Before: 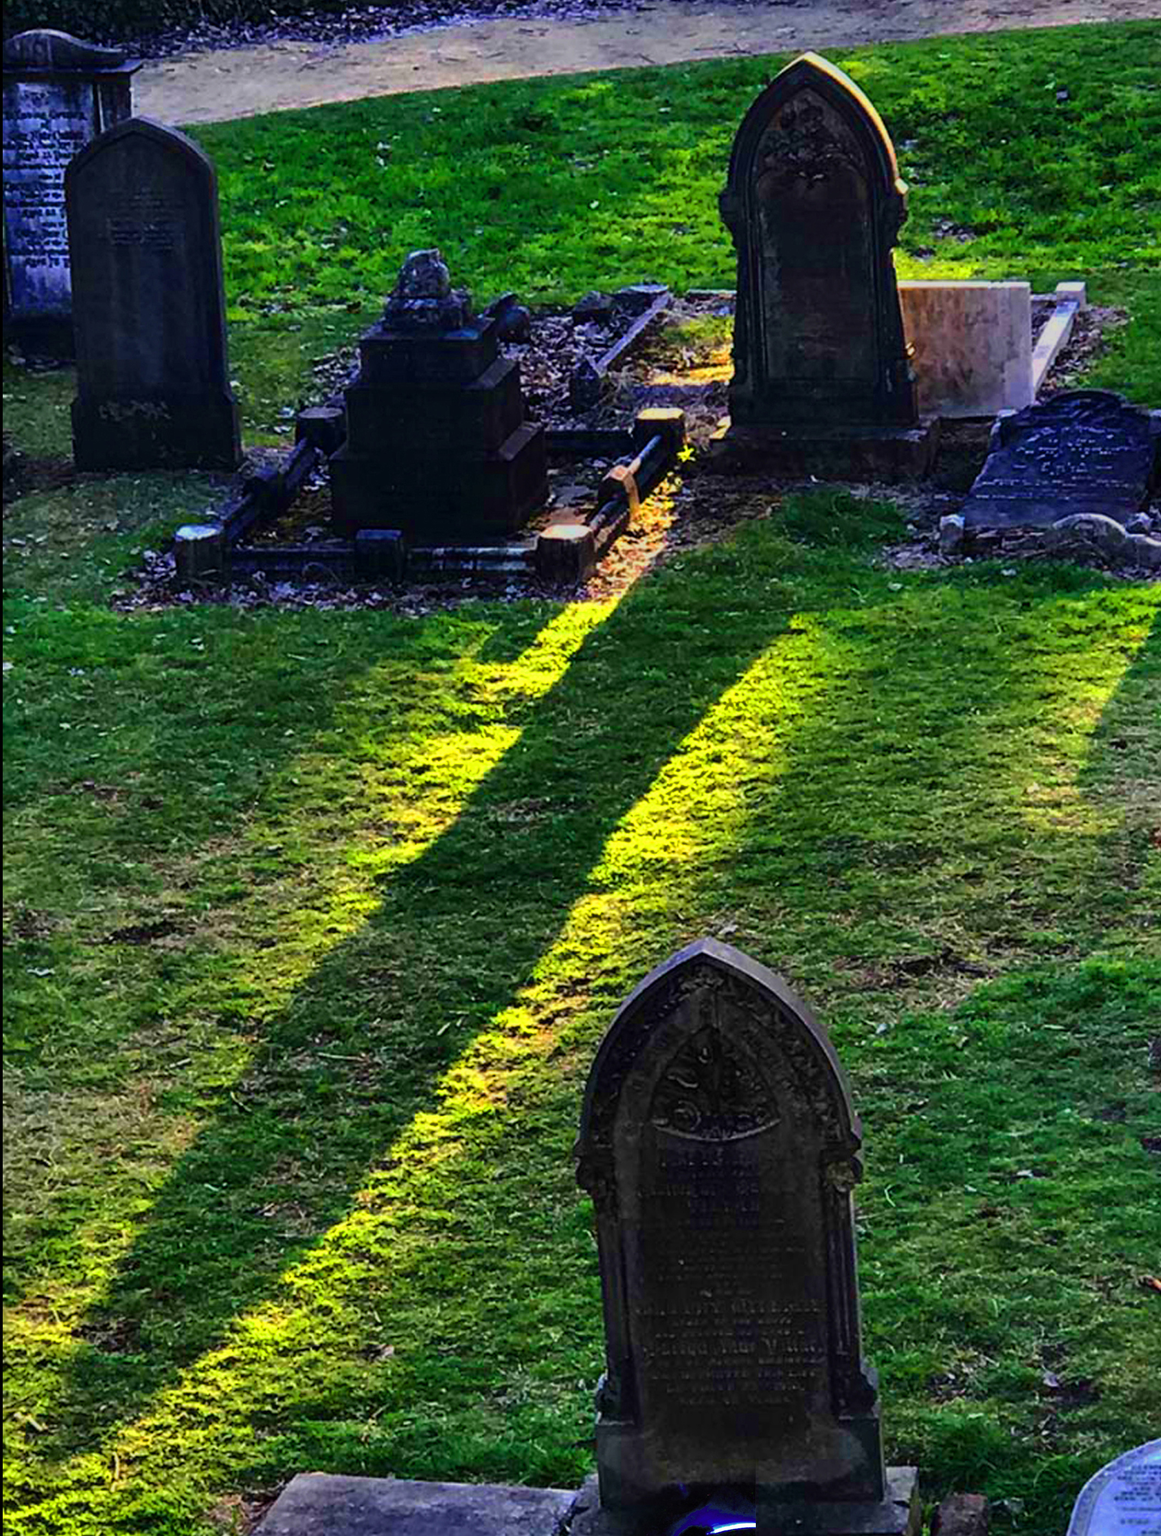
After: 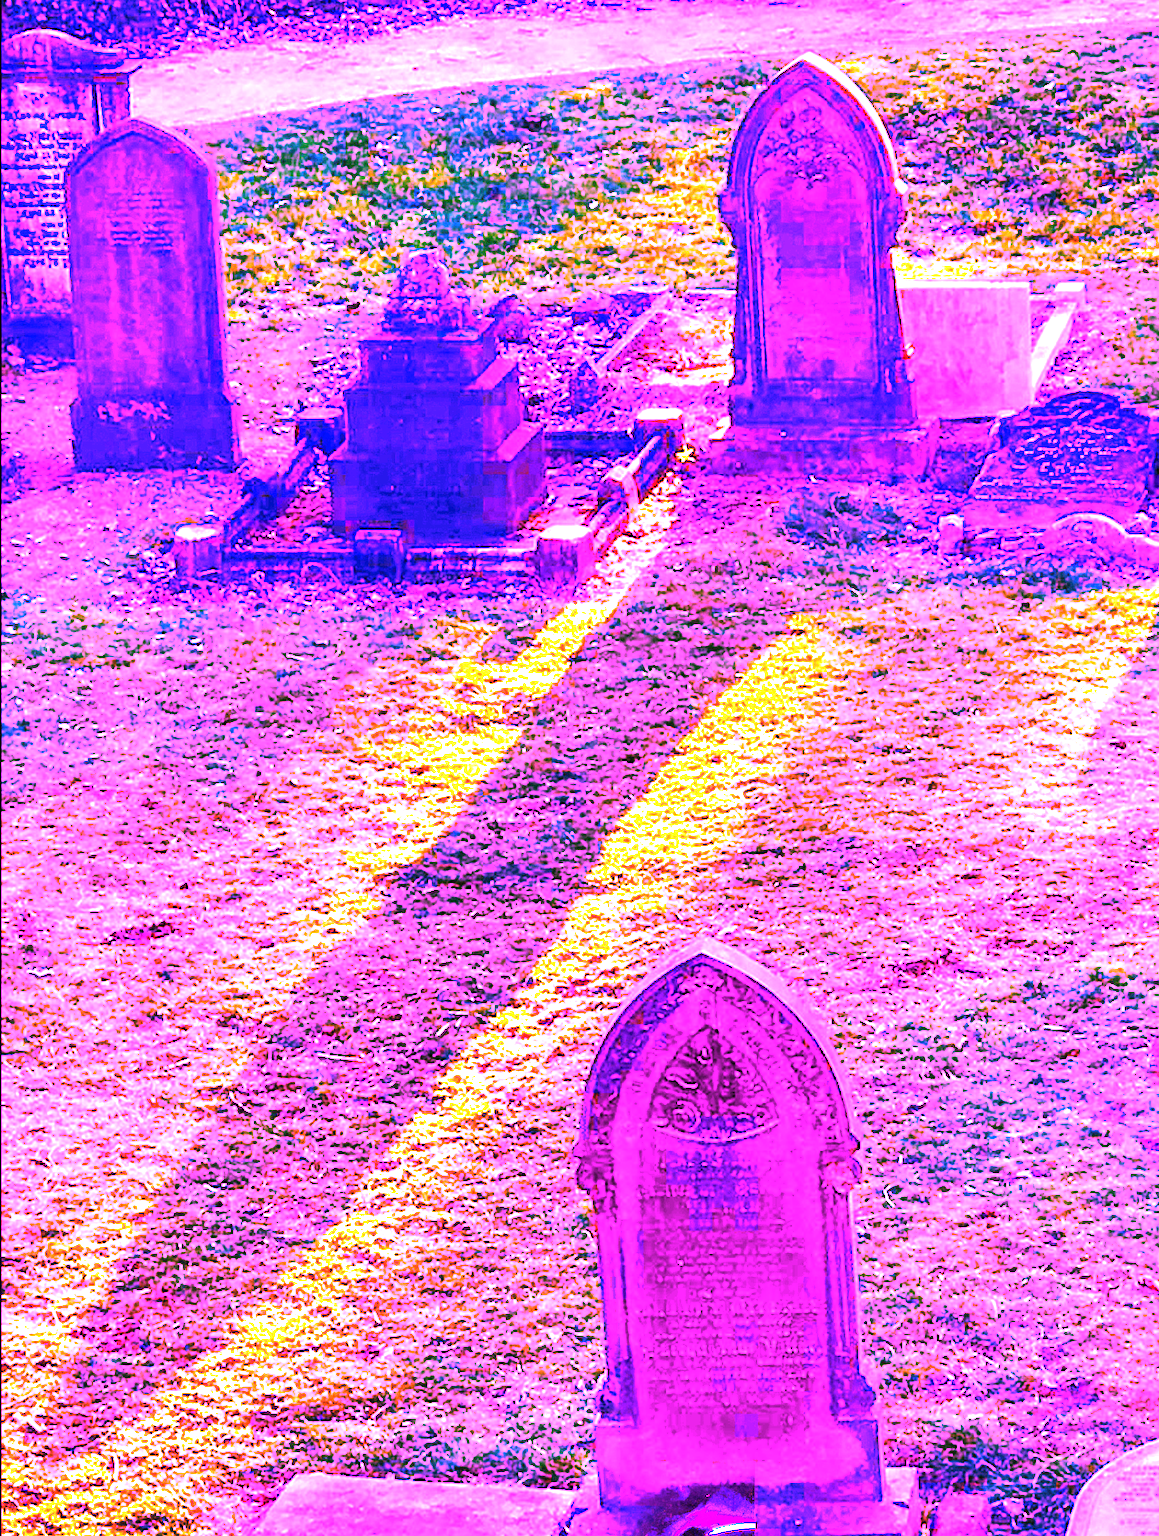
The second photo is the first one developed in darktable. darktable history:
exposure: black level correction 0, exposure 1.1 EV, compensate exposure bias true, compensate highlight preservation false
crop and rotate: left 0.126%
white balance: red 8, blue 8
